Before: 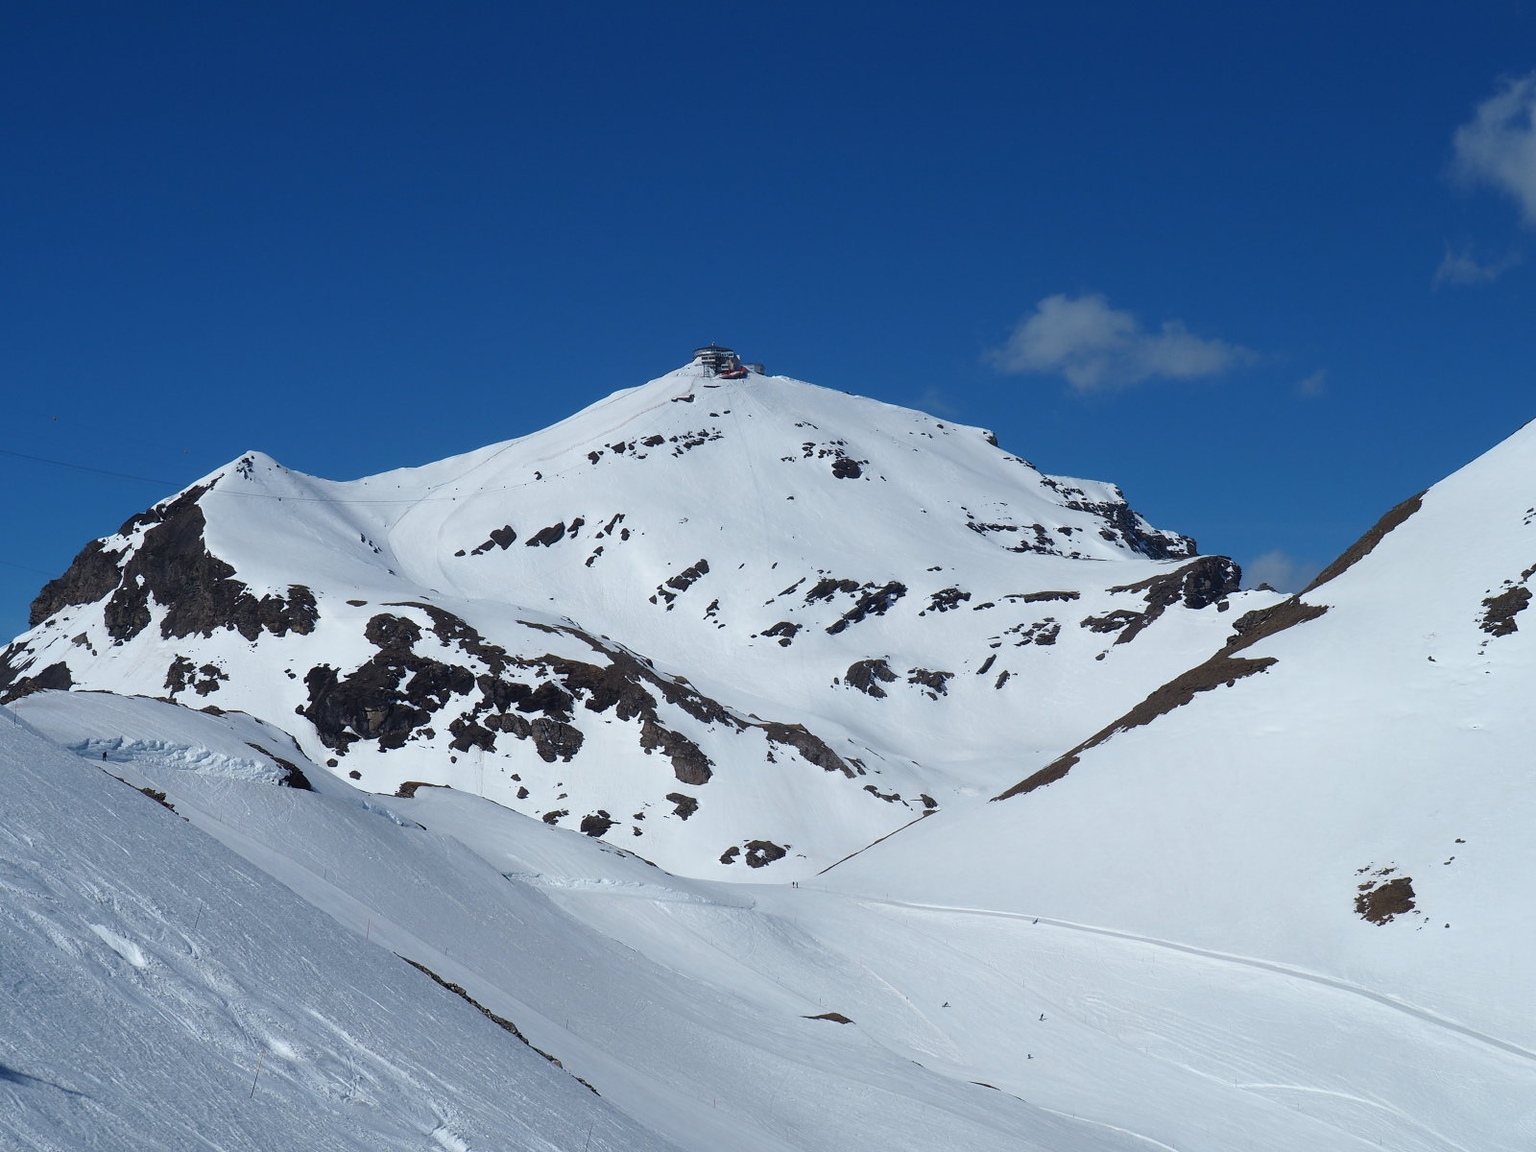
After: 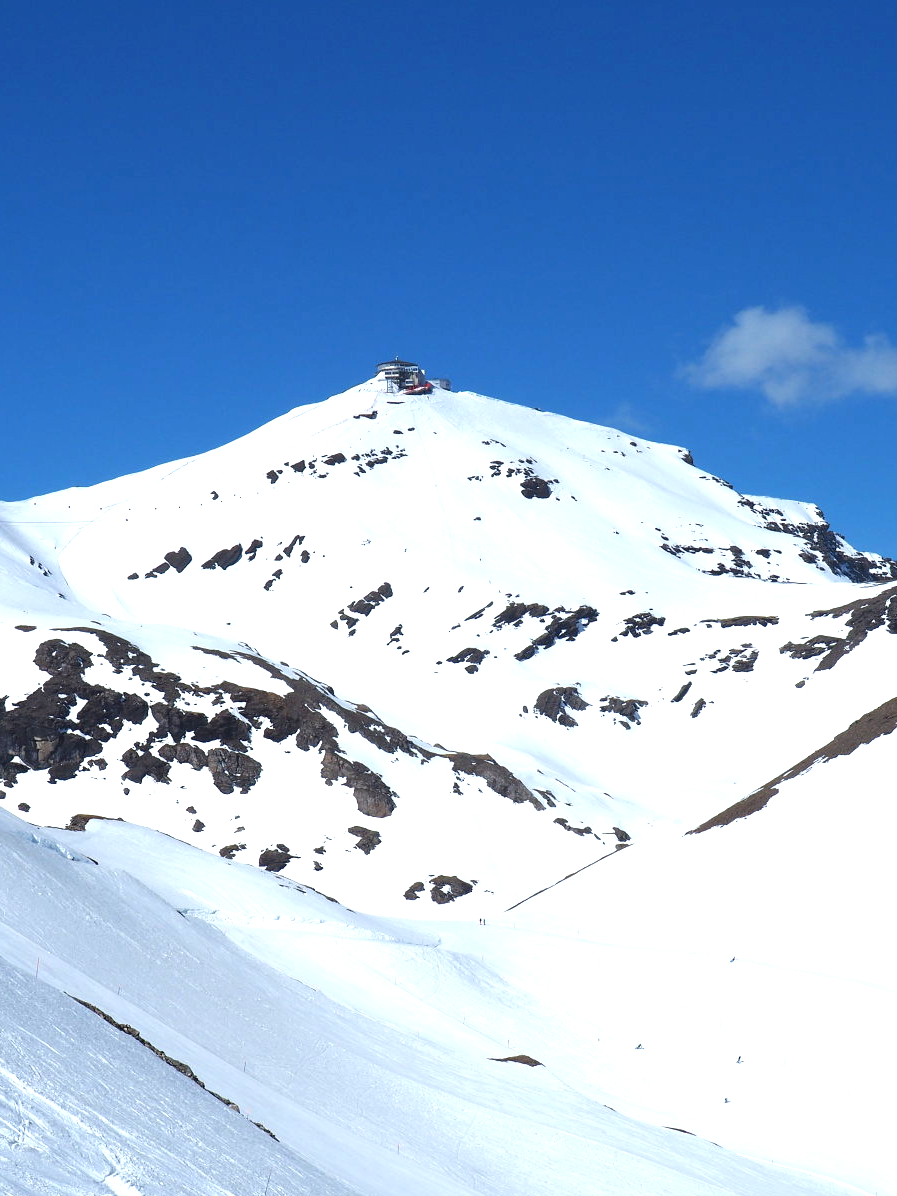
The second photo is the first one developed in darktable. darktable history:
crop: left 21.674%, right 22.086%
exposure: black level correction 0, exposure 1.1 EV, compensate exposure bias true, compensate highlight preservation false
